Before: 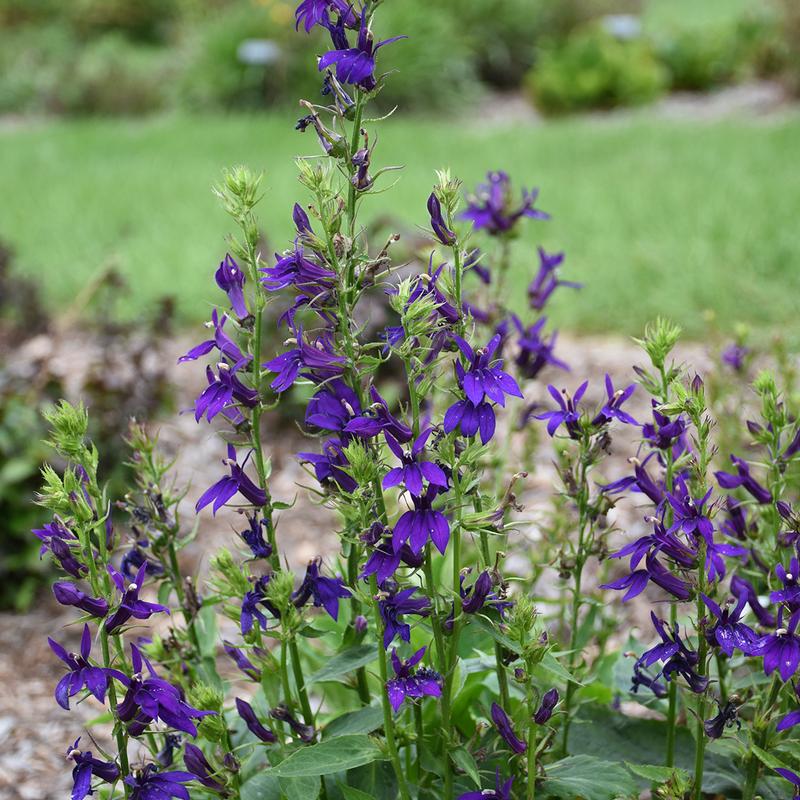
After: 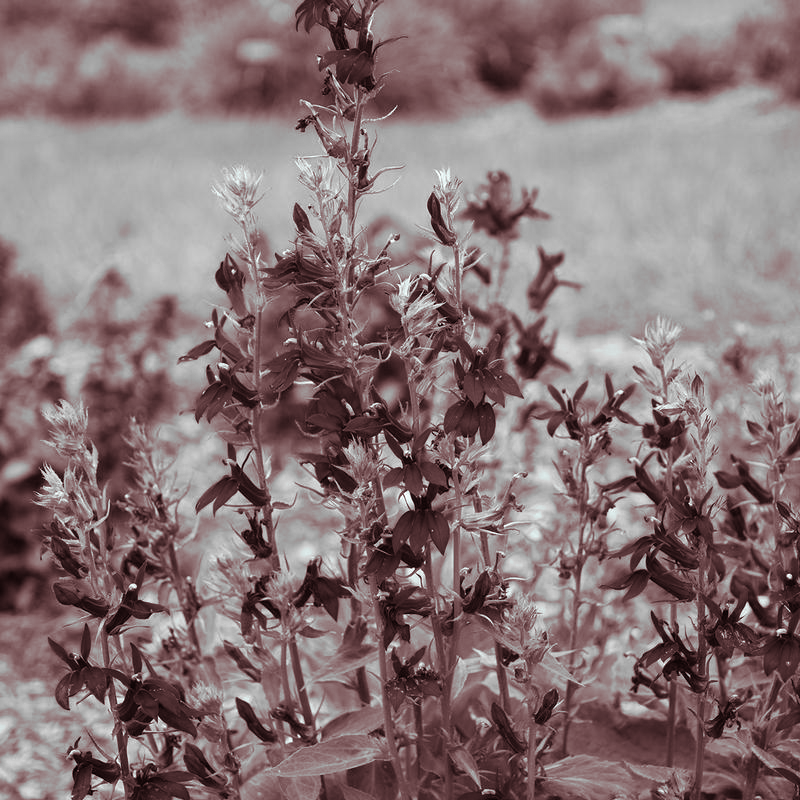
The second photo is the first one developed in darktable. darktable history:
color zones: curves: ch0 [(0, 0.613) (0.01, 0.613) (0.245, 0.448) (0.498, 0.529) (0.642, 0.665) (0.879, 0.777) (0.99, 0.613)]; ch1 [(0, 0) (0.143, 0) (0.286, 0) (0.429, 0) (0.571, 0) (0.714, 0) (0.857, 0)], mix -138.01%
monochrome: a 32, b 64, size 2.3, highlights 1
split-toning: highlights › hue 180°
